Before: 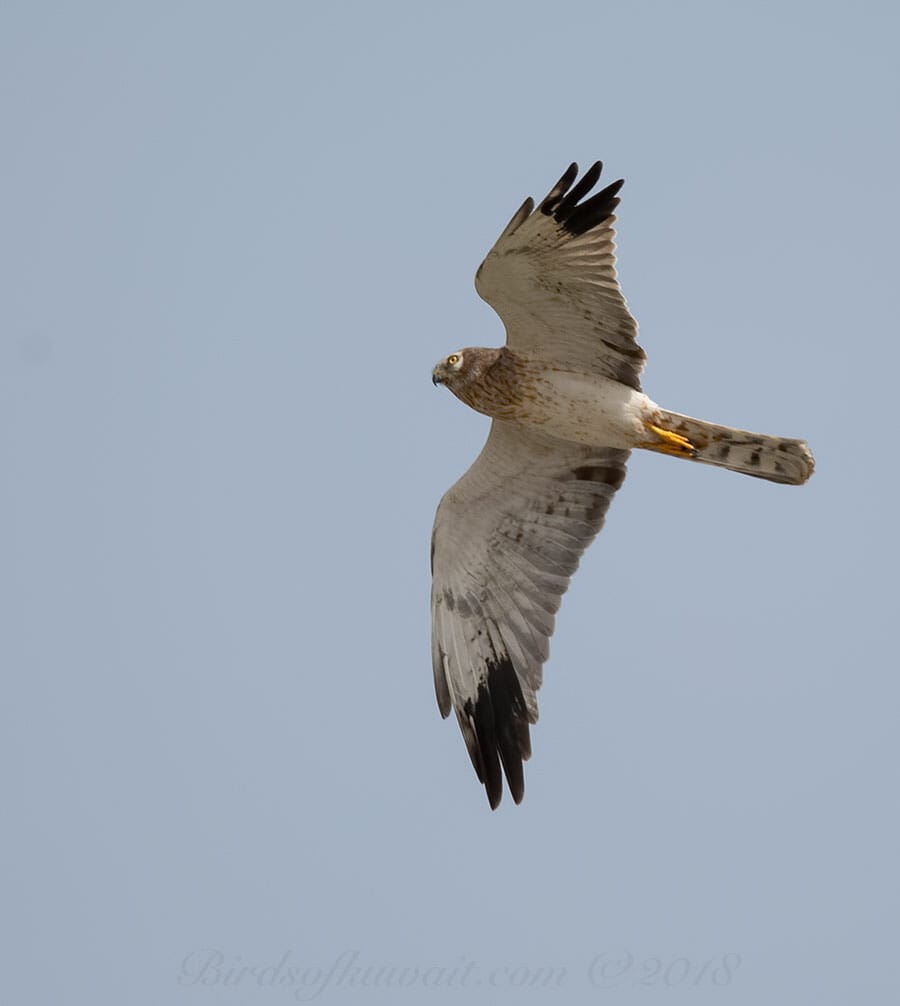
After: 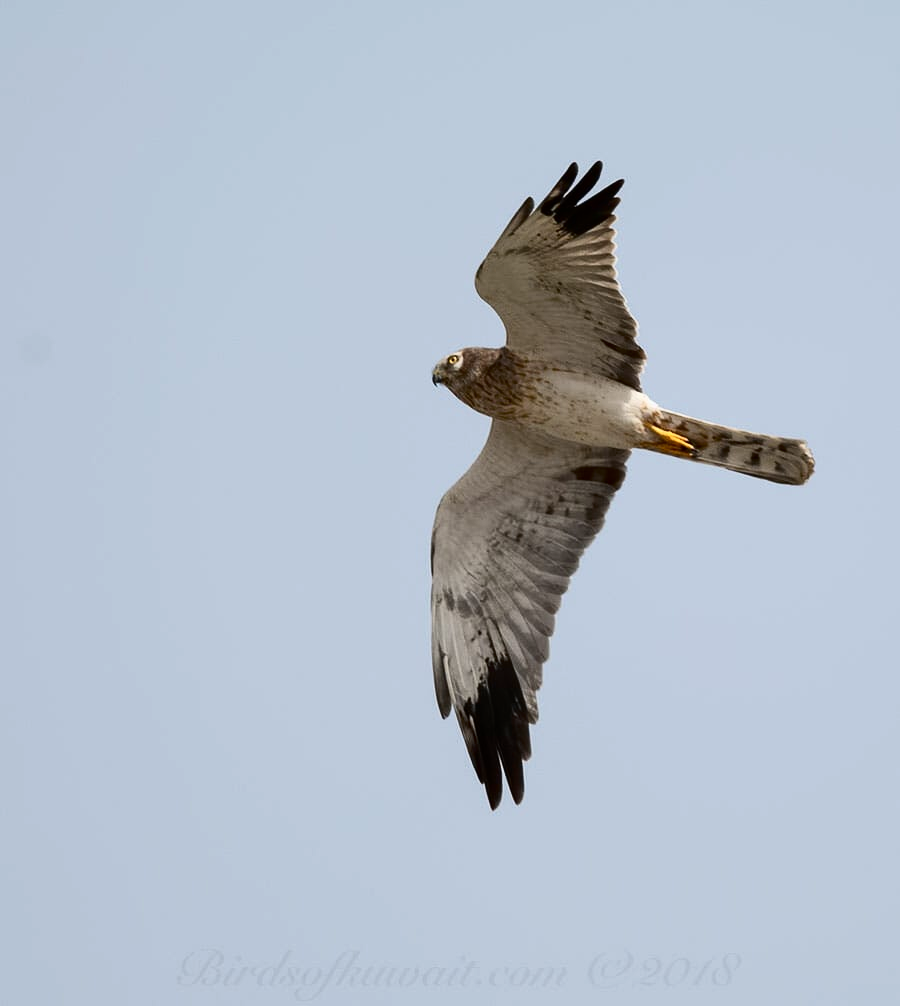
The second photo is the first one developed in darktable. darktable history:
exposure: compensate exposure bias true, compensate highlight preservation false
tone curve: curves: ch0 [(0, 0) (0.137, 0.063) (0.255, 0.176) (0.502, 0.502) (0.749, 0.839) (1, 1)], color space Lab, independent channels, preserve colors none
